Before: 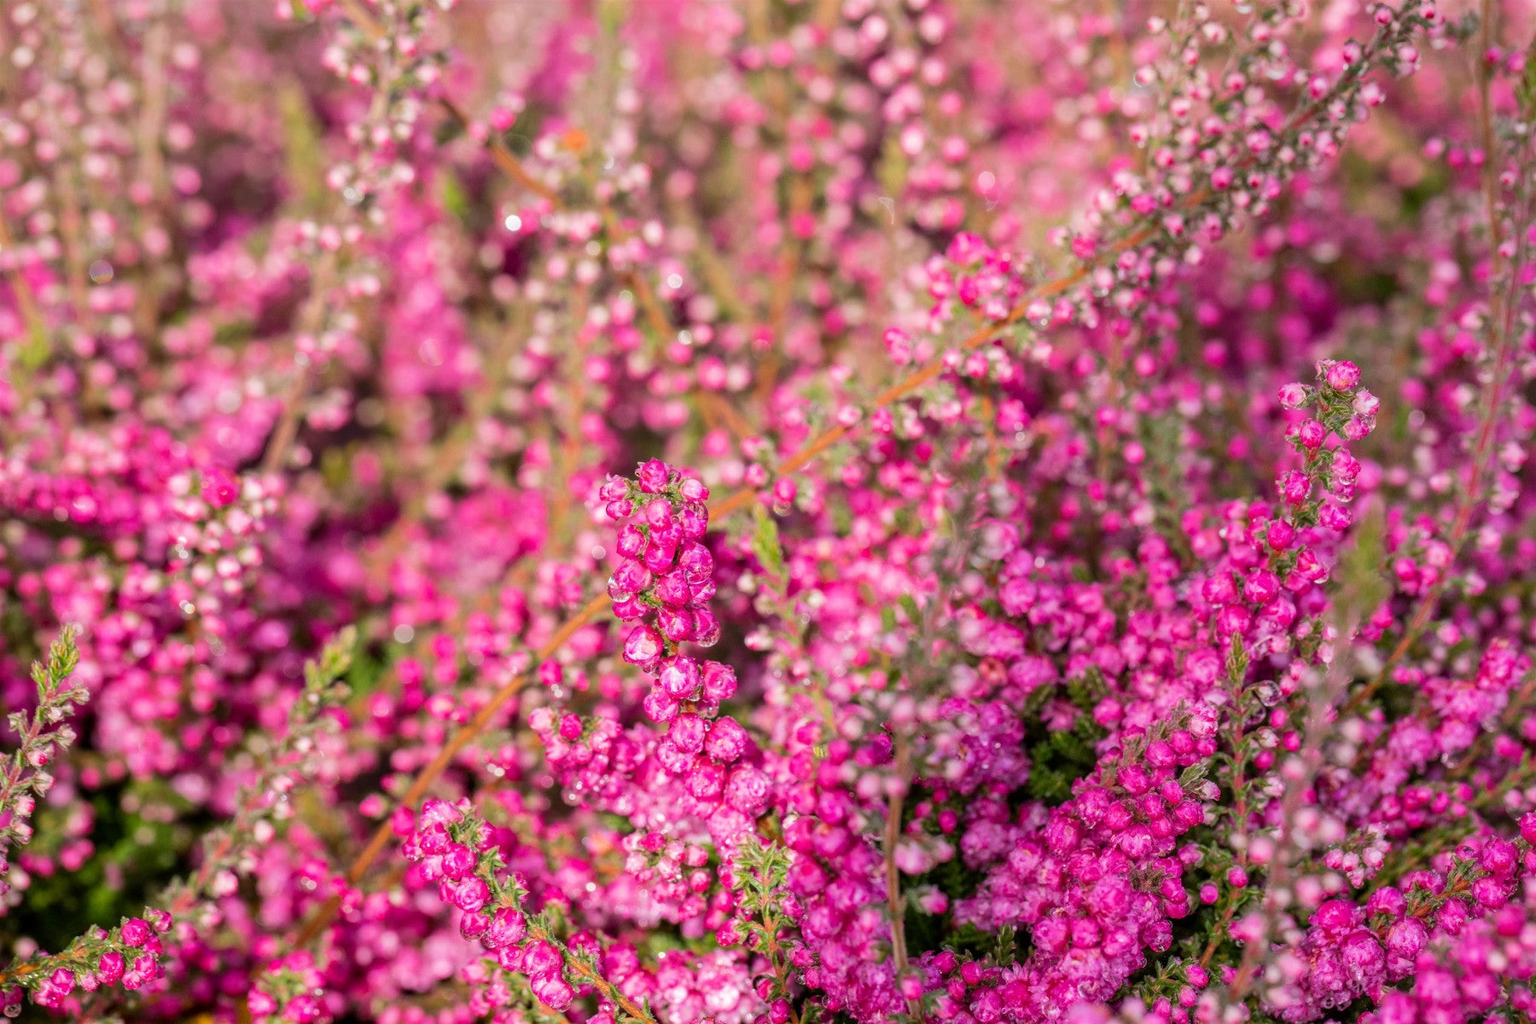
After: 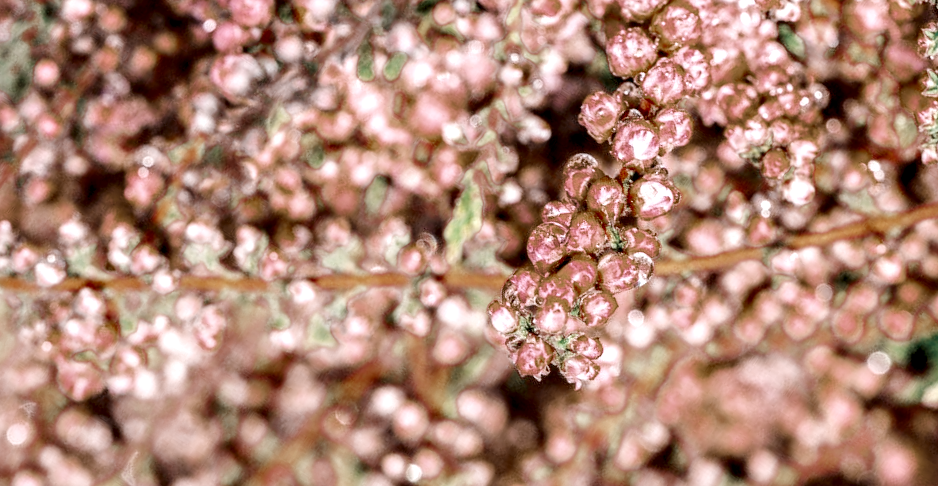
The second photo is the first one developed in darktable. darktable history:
local contrast: highlights 65%, shadows 54%, detail 168%, midtone range 0.511
crop and rotate: angle 146.86°, left 9.163%, top 15.681%, right 4.425%, bottom 17.13%
base curve: curves: ch0 [(0, 0) (0.036, 0.025) (0.121, 0.166) (0.206, 0.329) (0.605, 0.79) (1, 1)], preserve colors none
color zones: curves: ch0 [(0, 0.5) (0.125, 0.4) (0.25, 0.5) (0.375, 0.4) (0.5, 0.4) (0.625, 0.35) (0.75, 0.35) (0.875, 0.5)]; ch1 [(0, 0.35) (0.125, 0.45) (0.25, 0.35) (0.375, 0.35) (0.5, 0.35) (0.625, 0.35) (0.75, 0.45) (0.875, 0.35)]; ch2 [(0, 0.6) (0.125, 0.5) (0.25, 0.5) (0.375, 0.6) (0.5, 0.6) (0.625, 0.5) (0.75, 0.5) (0.875, 0.5)], mix 100.09%
